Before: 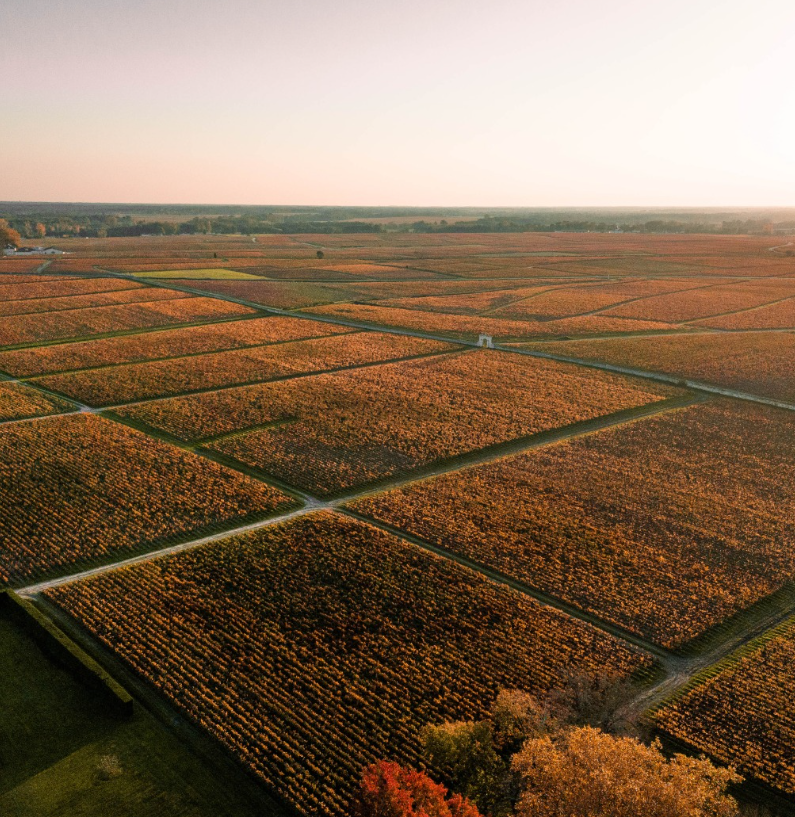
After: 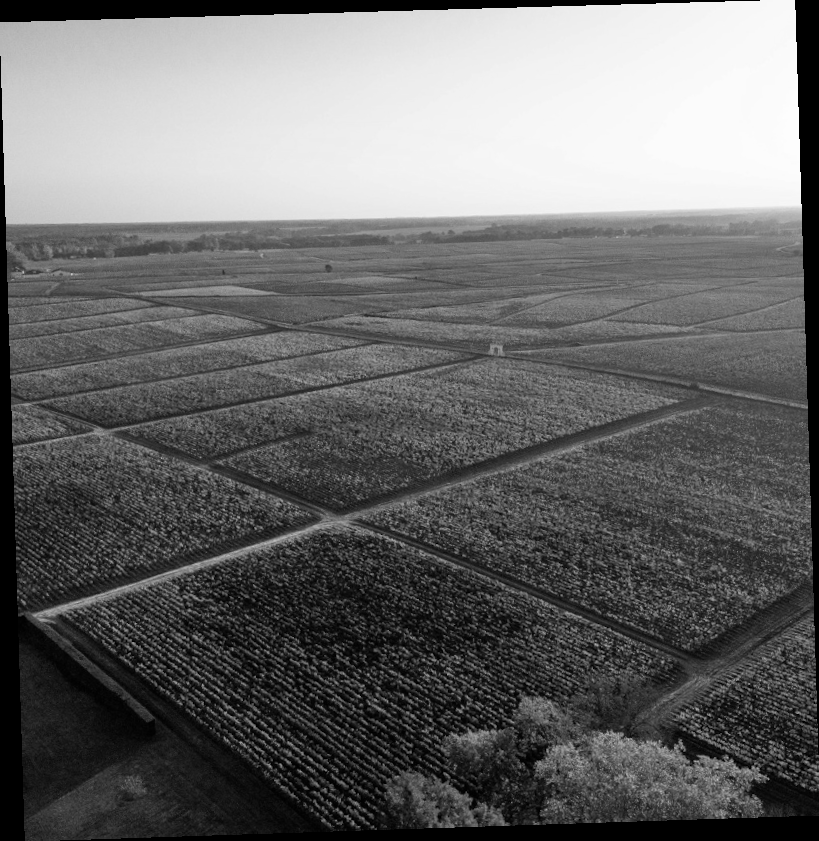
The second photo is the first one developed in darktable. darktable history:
rotate and perspective: rotation -1.77°, lens shift (horizontal) 0.004, automatic cropping off
monochrome: on, module defaults
